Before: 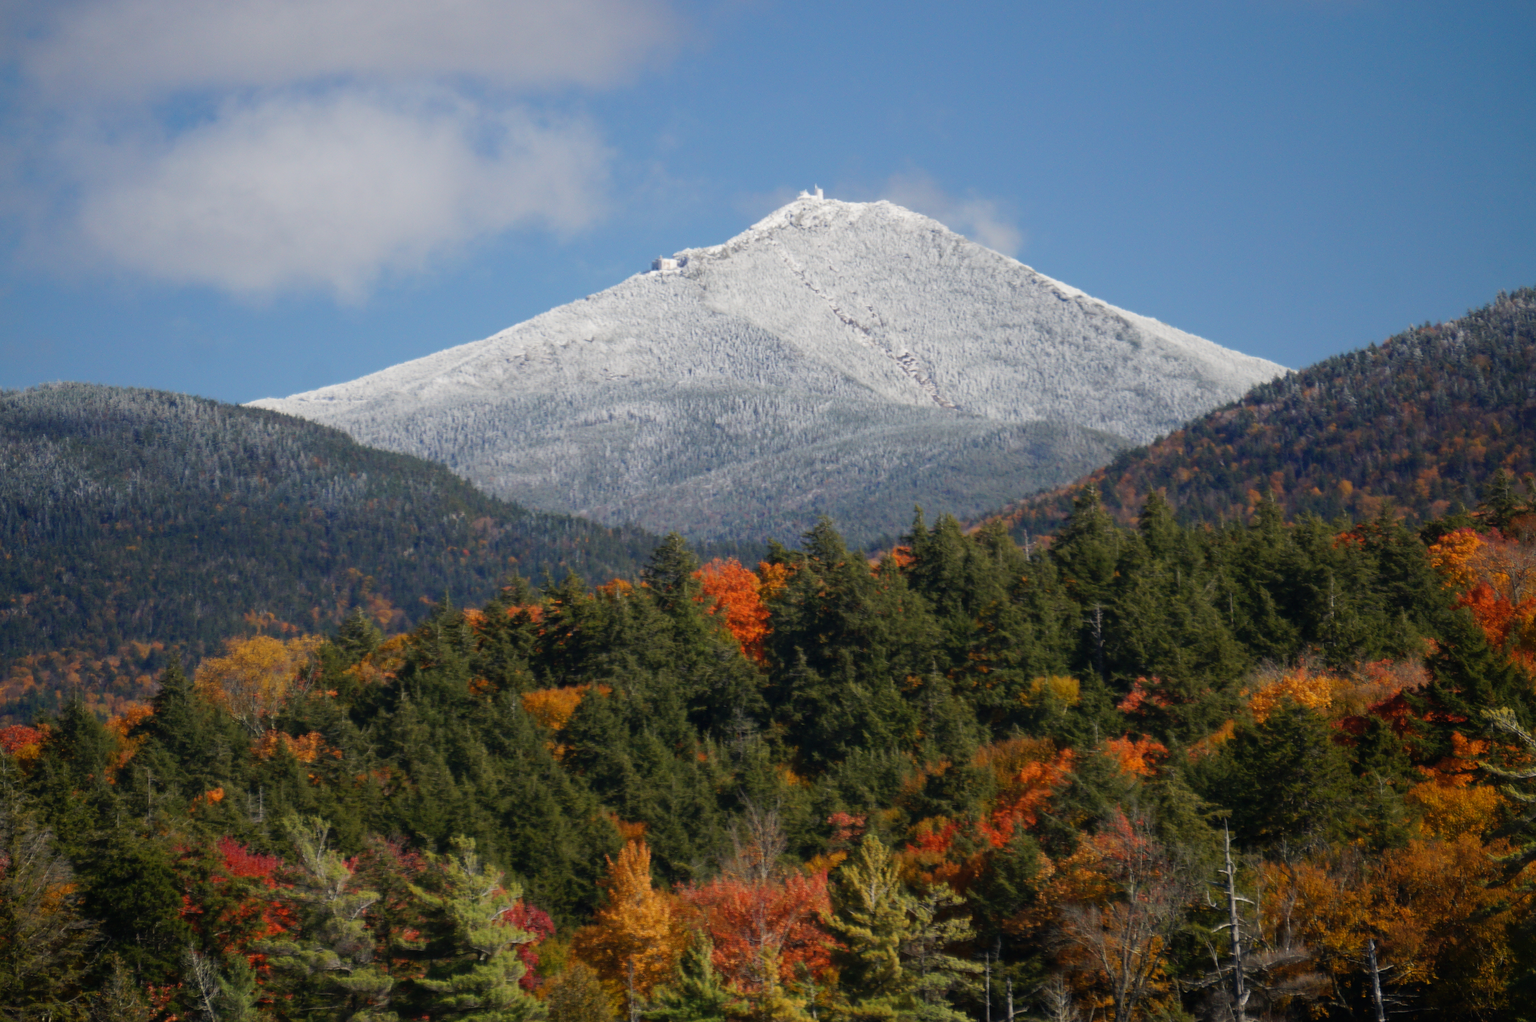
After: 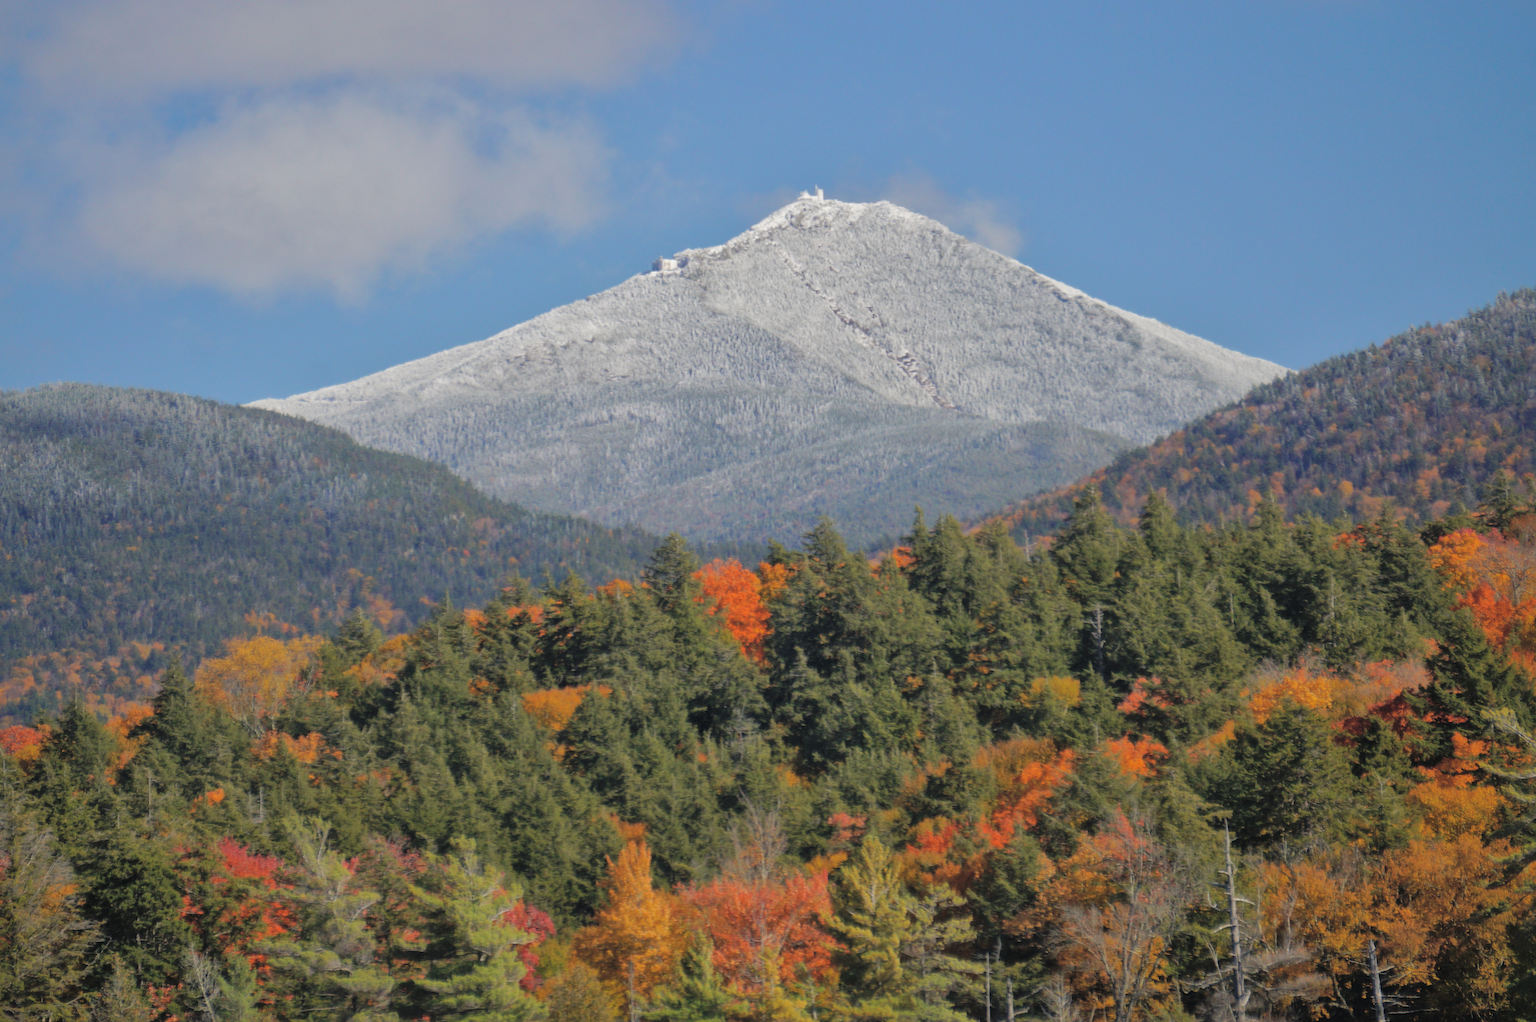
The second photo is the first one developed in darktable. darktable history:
tone curve: curves: ch0 [(0, 0) (0.004, 0.008) (0.077, 0.156) (0.169, 0.29) (0.774, 0.774) (1, 1)], color space Lab, independent channels, preserve colors none
shadows and highlights: on, module defaults
